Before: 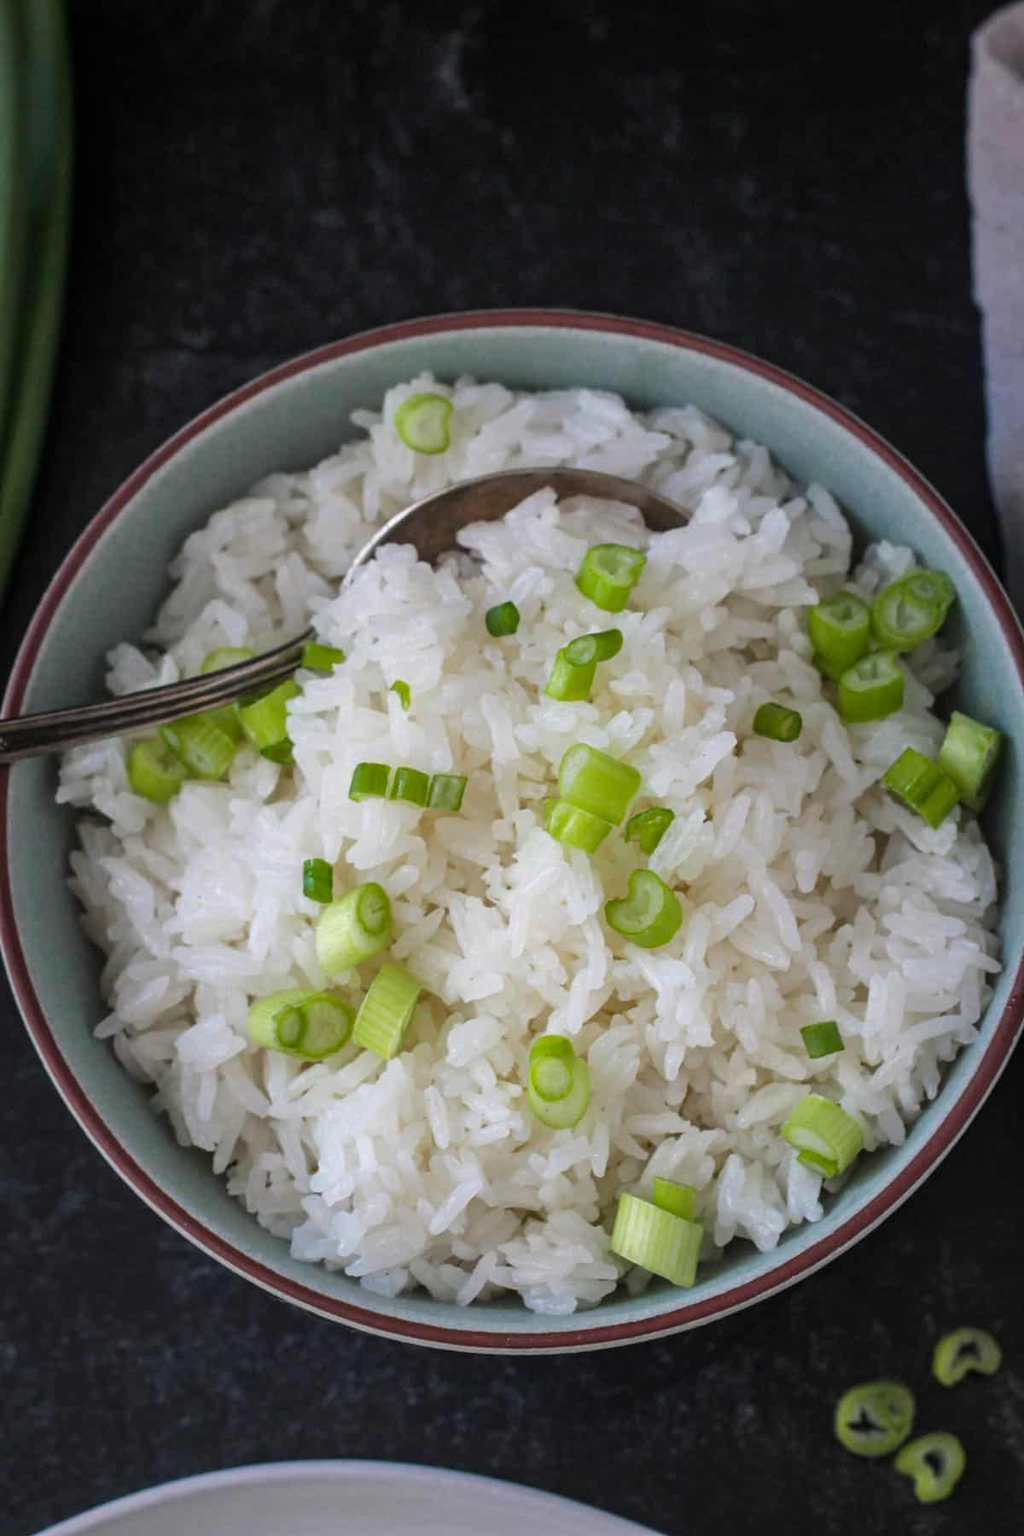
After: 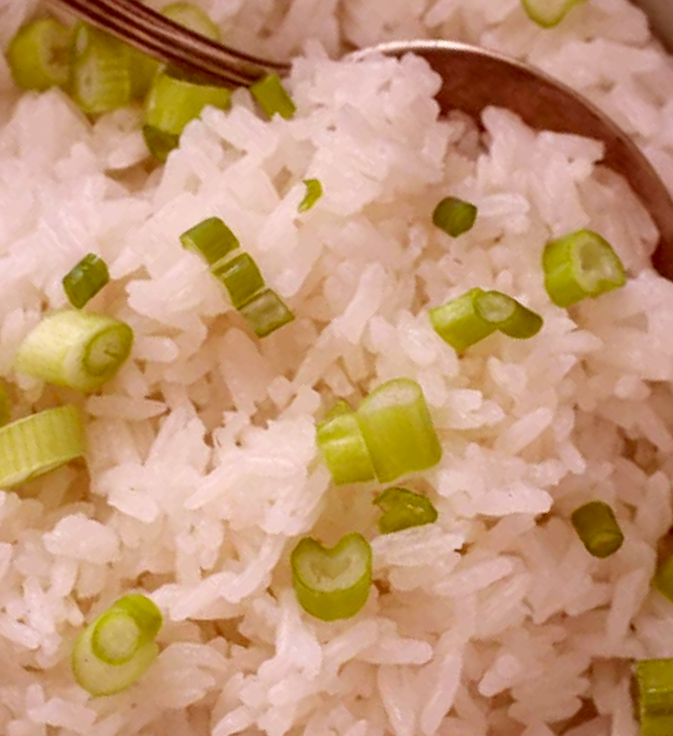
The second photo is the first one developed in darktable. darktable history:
crop and rotate: angle -44.85°, top 16.032%, right 0.81%, bottom 11.657%
color balance rgb: perceptual saturation grading › global saturation 0.904%
color correction: highlights a* 9.45, highlights b* 8.57, shadows a* 39.79, shadows b* 39.23, saturation 0.813
